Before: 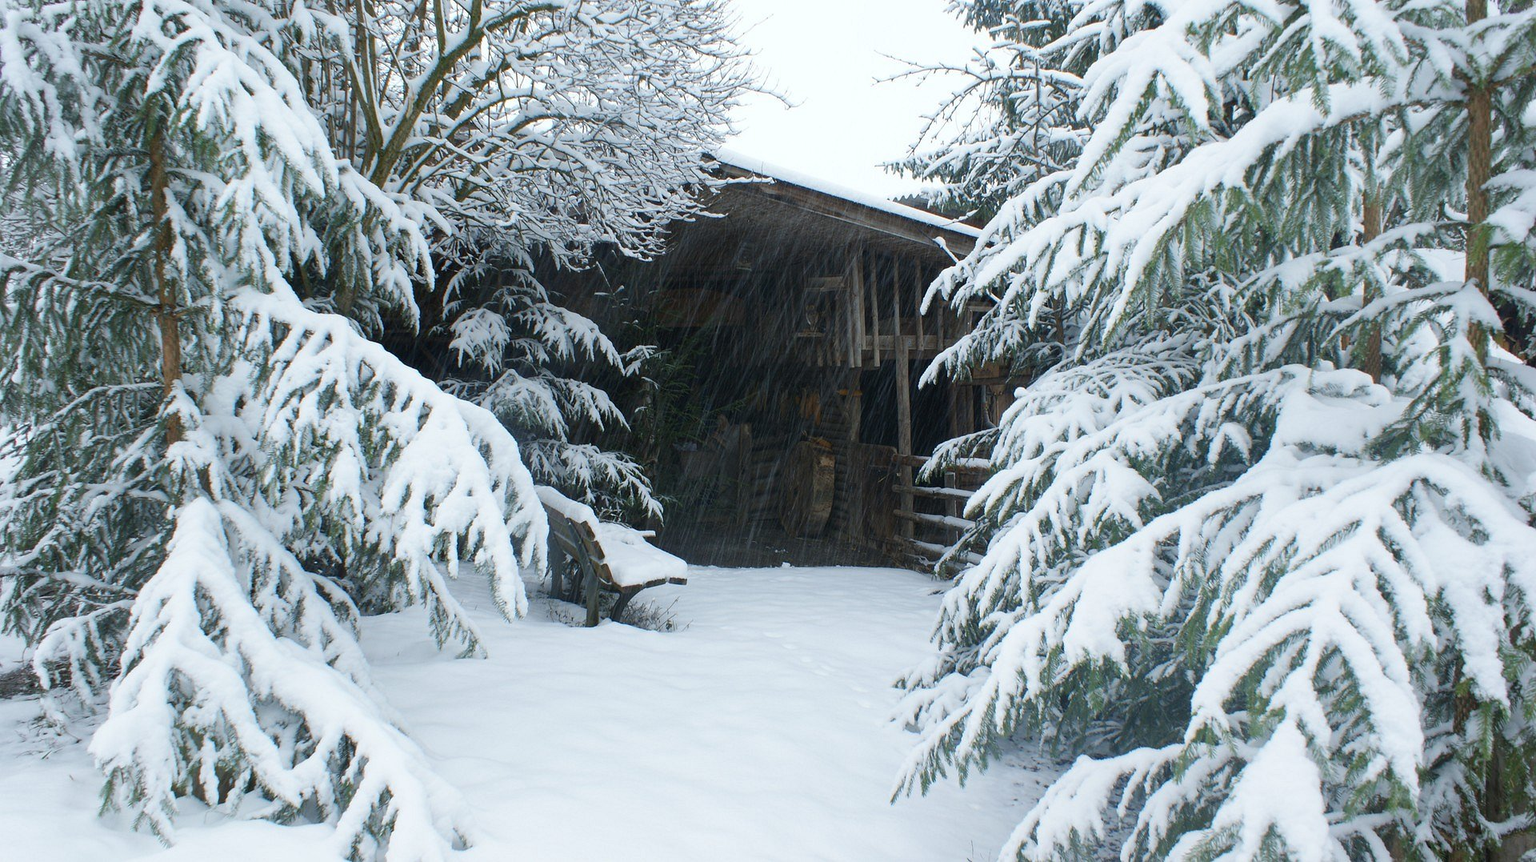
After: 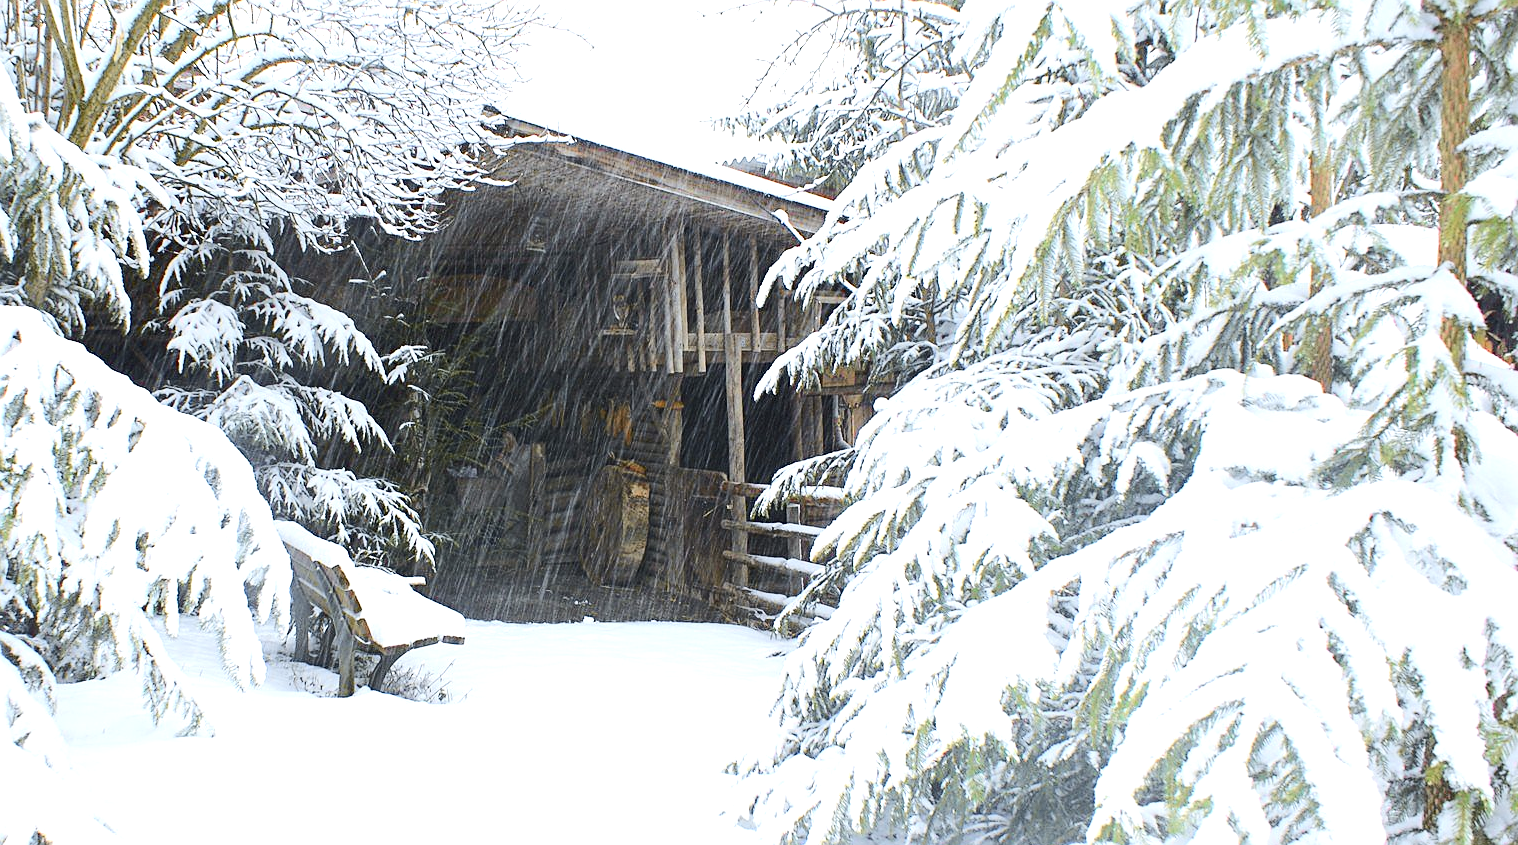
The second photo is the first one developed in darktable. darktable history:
crop and rotate: left 20.56%, top 8.021%, right 0.345%, bottom 13.484%
sharpen: on, module defaults
exposure: black level correction 0, exposure 1.388 EV, compensate highlight preservation false
tone curve: curves: ch0 [(0, 0) (0.239, 0.248) (0.508, 0.606) (0.826, 0.855) (1, 0.945)]; ch1 [(0, 0) (0.401, 0.42) (0.442, 0.47) (0.492, 0.498) (0.511, 0.516) (0.555, 0.586) (0.681, 0.739) (1, 1)]; ch2 [(0, 0) (0.411, 0.433) (0.5, 0.504) (0.545, 0.574) (1, 1)], color space Lab, independent channels, preserve colors none
